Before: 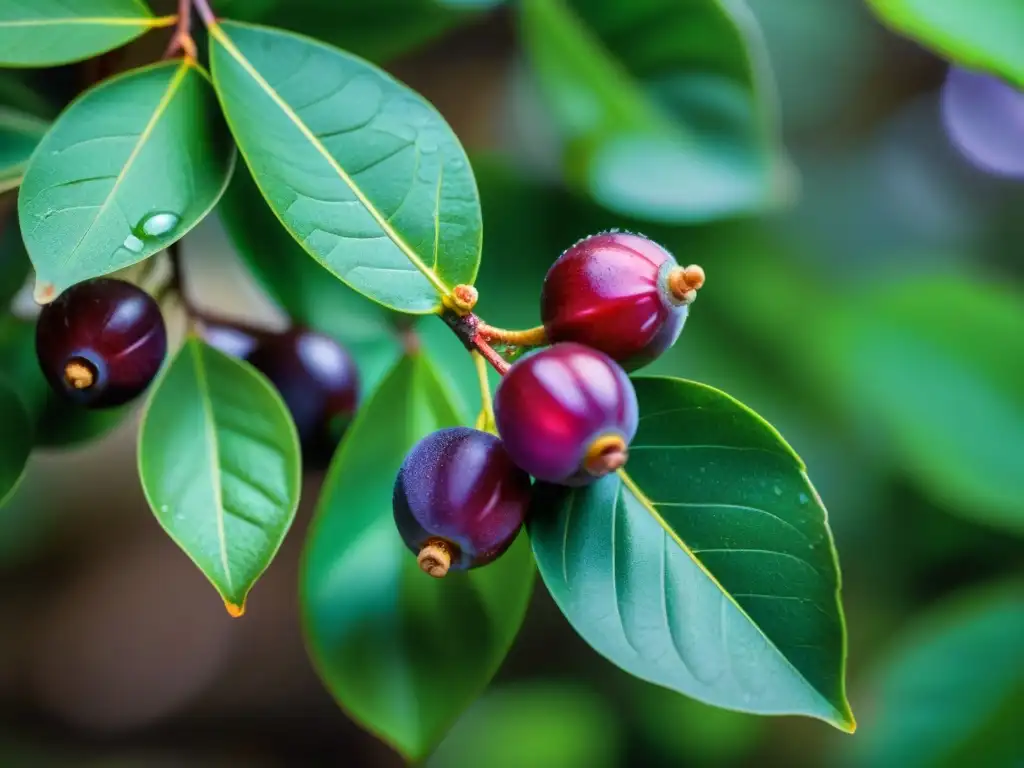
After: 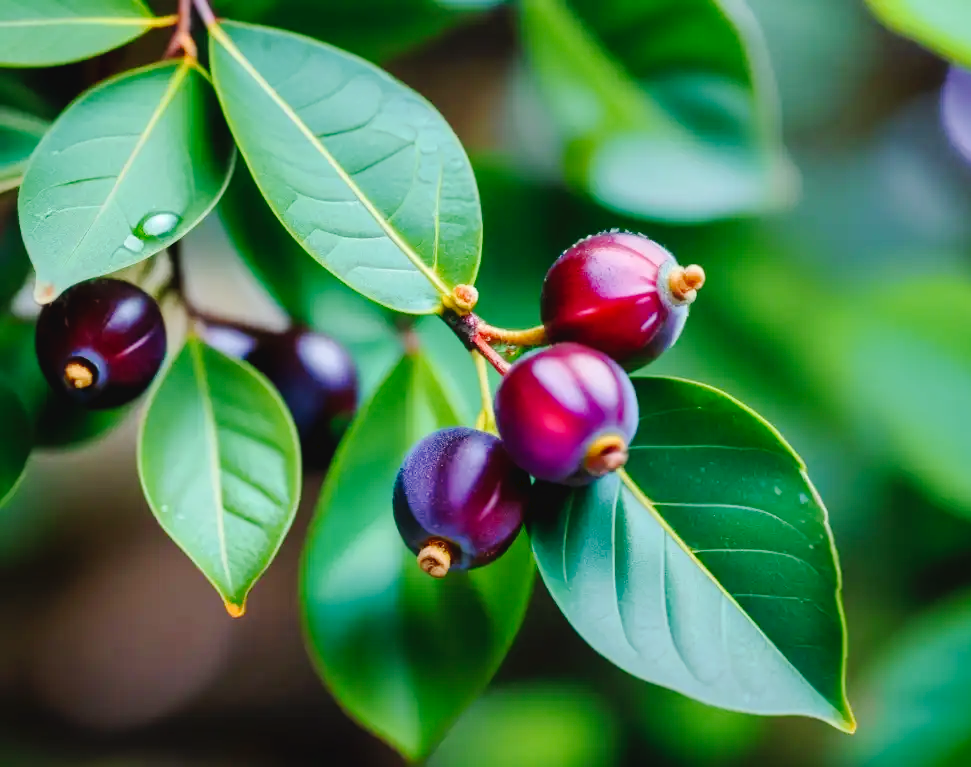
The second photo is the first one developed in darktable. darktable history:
tone curve: curves: ch0 [(0, 0) (0.003, 0.035) (0.011, 0.035) (0.025, 0.035) (0.044, 0.046) (0.069, 0.063) (0.1, 0.084) (0.136, 0.123) (0.177, 0.174) (0.224, 0.232) (0.277, 0.304) (0.335, 0.387) (0.399, 0.476) (0.468, 0.566) (0.543, 0.639) (0.623, 0.714) (0.709, 0.776) (0.801, 0.851) (0.898, 0.921) (1, 1)], preserve colors none
crop and rotate: right 5.167%
